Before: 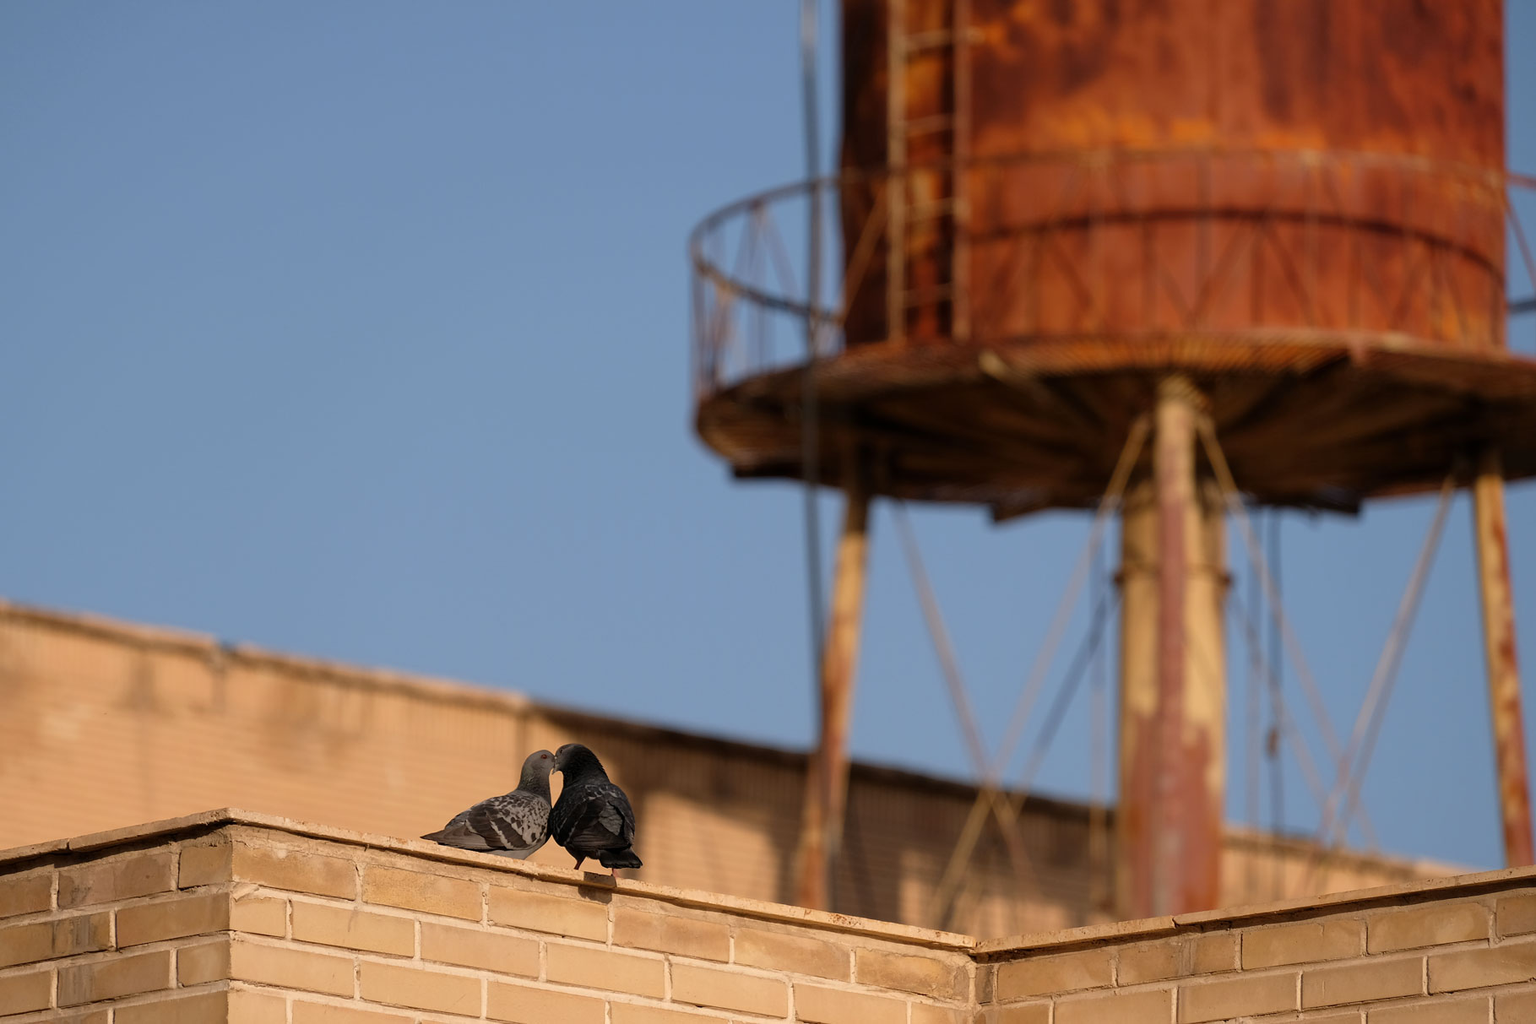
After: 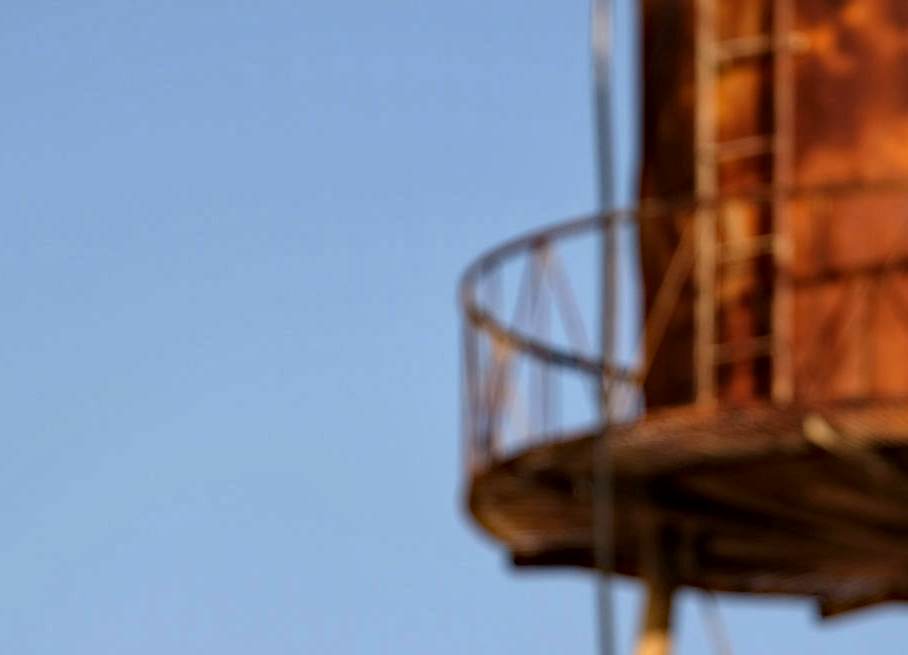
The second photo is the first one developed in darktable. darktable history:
local contrast: mode bilateral grid, contrast 20, coarseness 50, detail 138%, midtone range 0.2
haze removal: compatibility mode true
exposure: exposure 0.6 EV, compensate highlight preservation false
crop: left 19.572%, right 30.473%, bottom 45.994%
